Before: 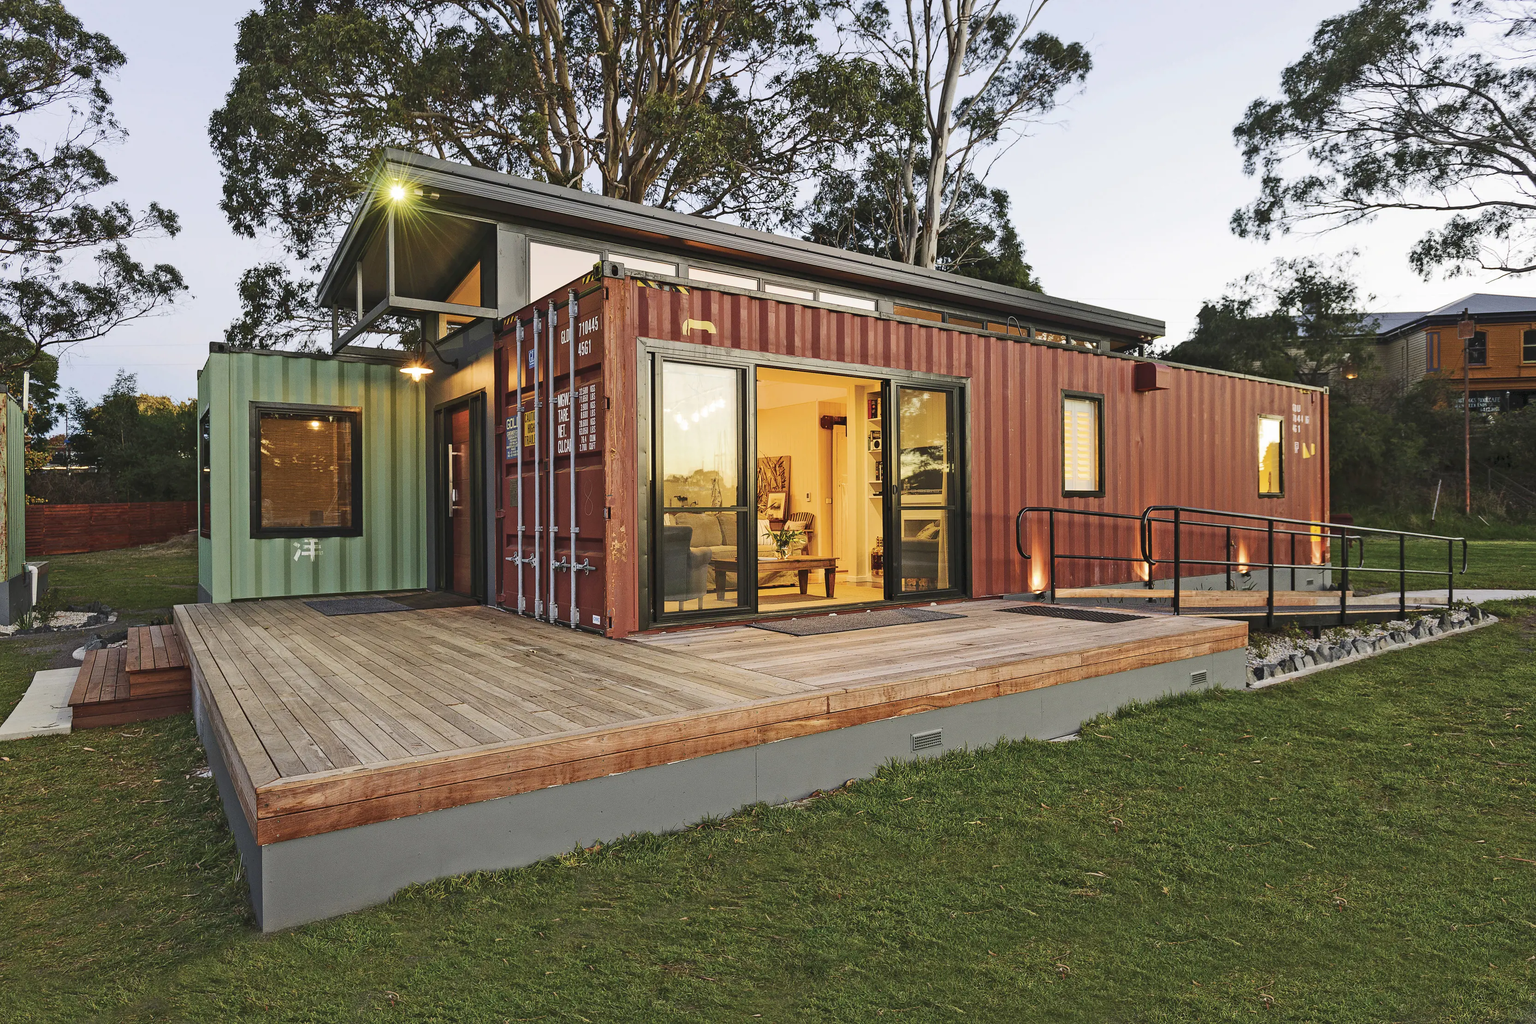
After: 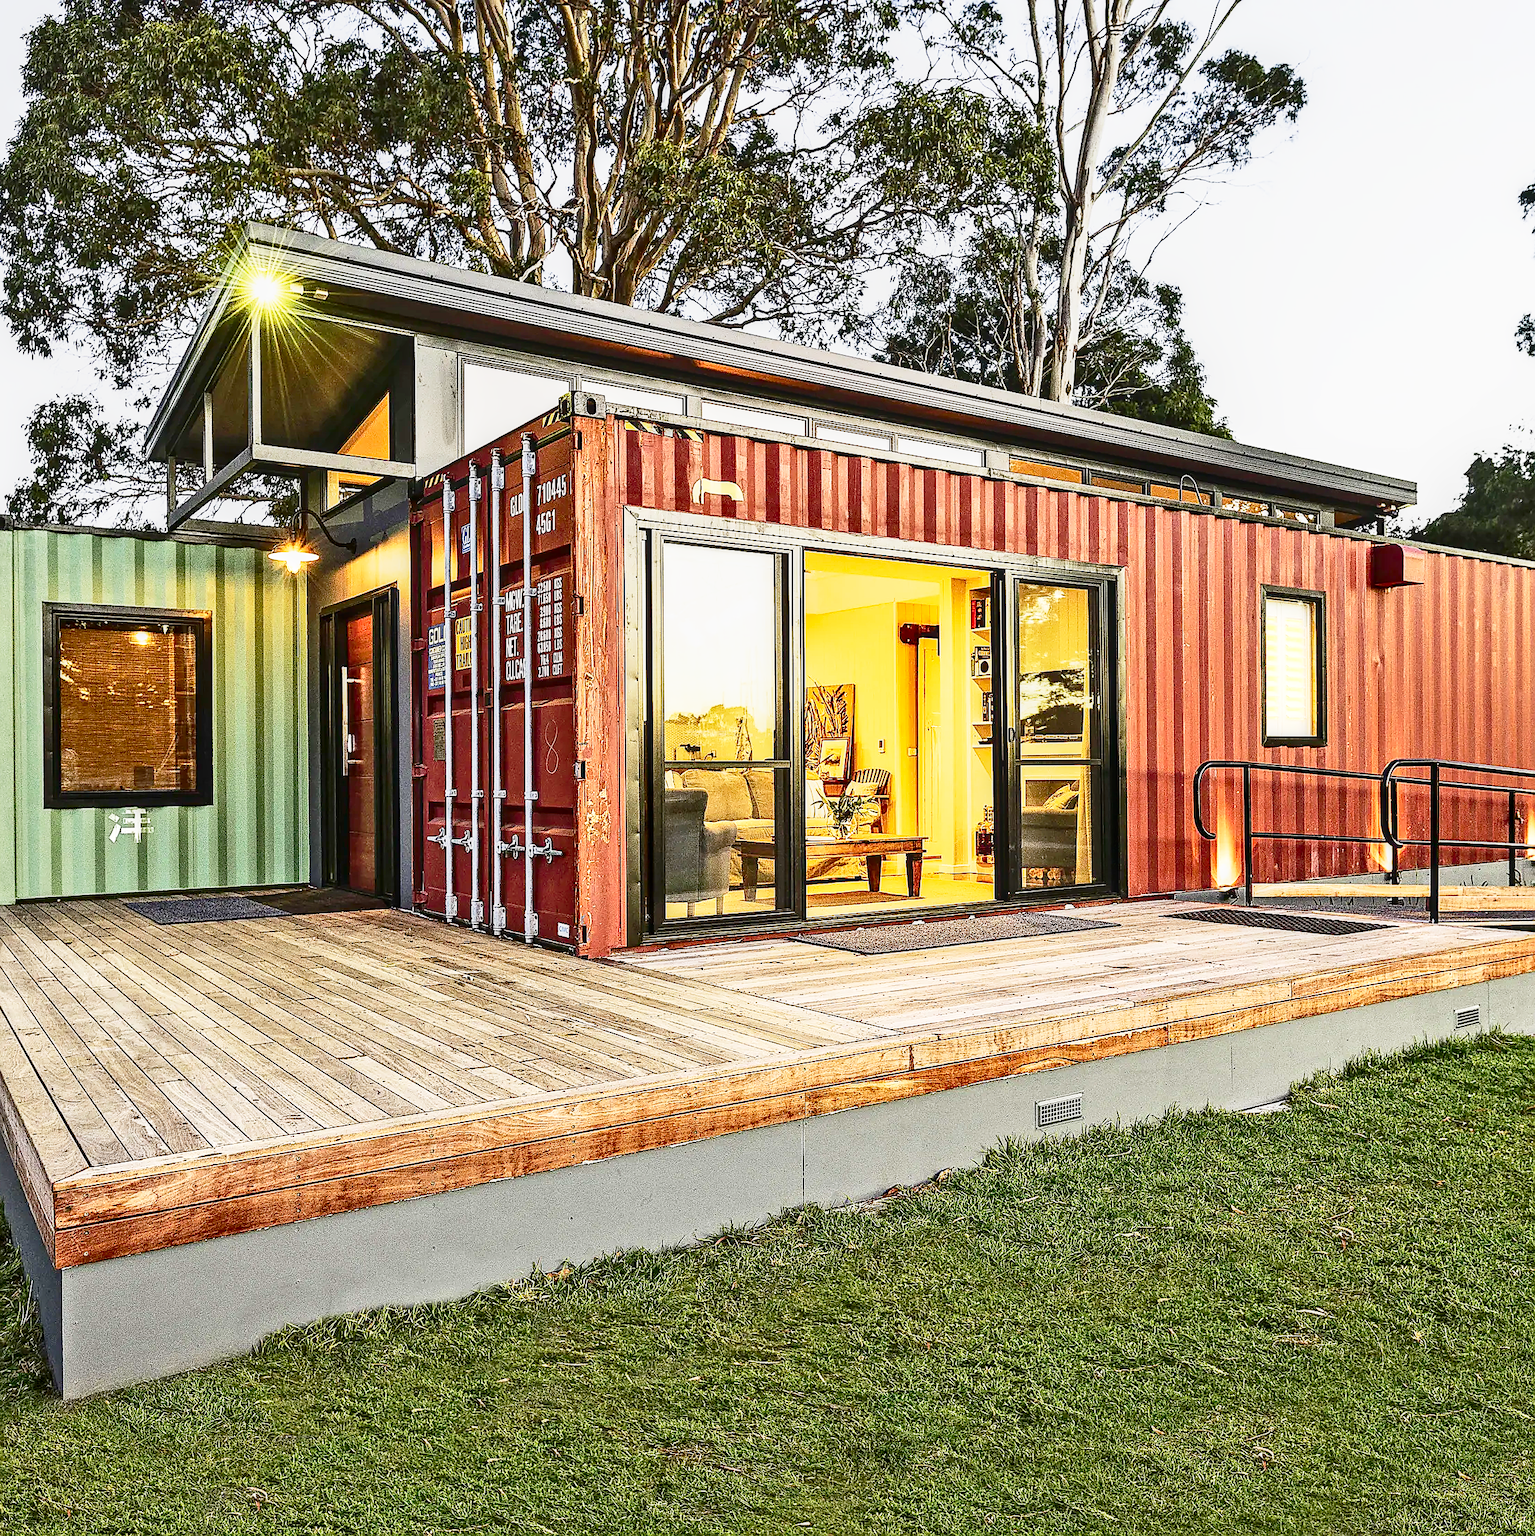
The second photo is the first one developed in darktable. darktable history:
contrast brightness saturation: contrast 0.207, brightness -0.102, saturation 0.21
shadows and highlights: soften with gaussian
crop and rotate: left 14.387%, right 18.99%
local contrast: on, module defaults
sharpen: radius 1.38, amount 1.236, threshold 0.803
base curve: curves: ch0 [(0, 0) (0.012, 0.01) (0.073, 0.168) (0.31, 0.711) (0.645, 0.957) (1, 1)], preserve colors none
